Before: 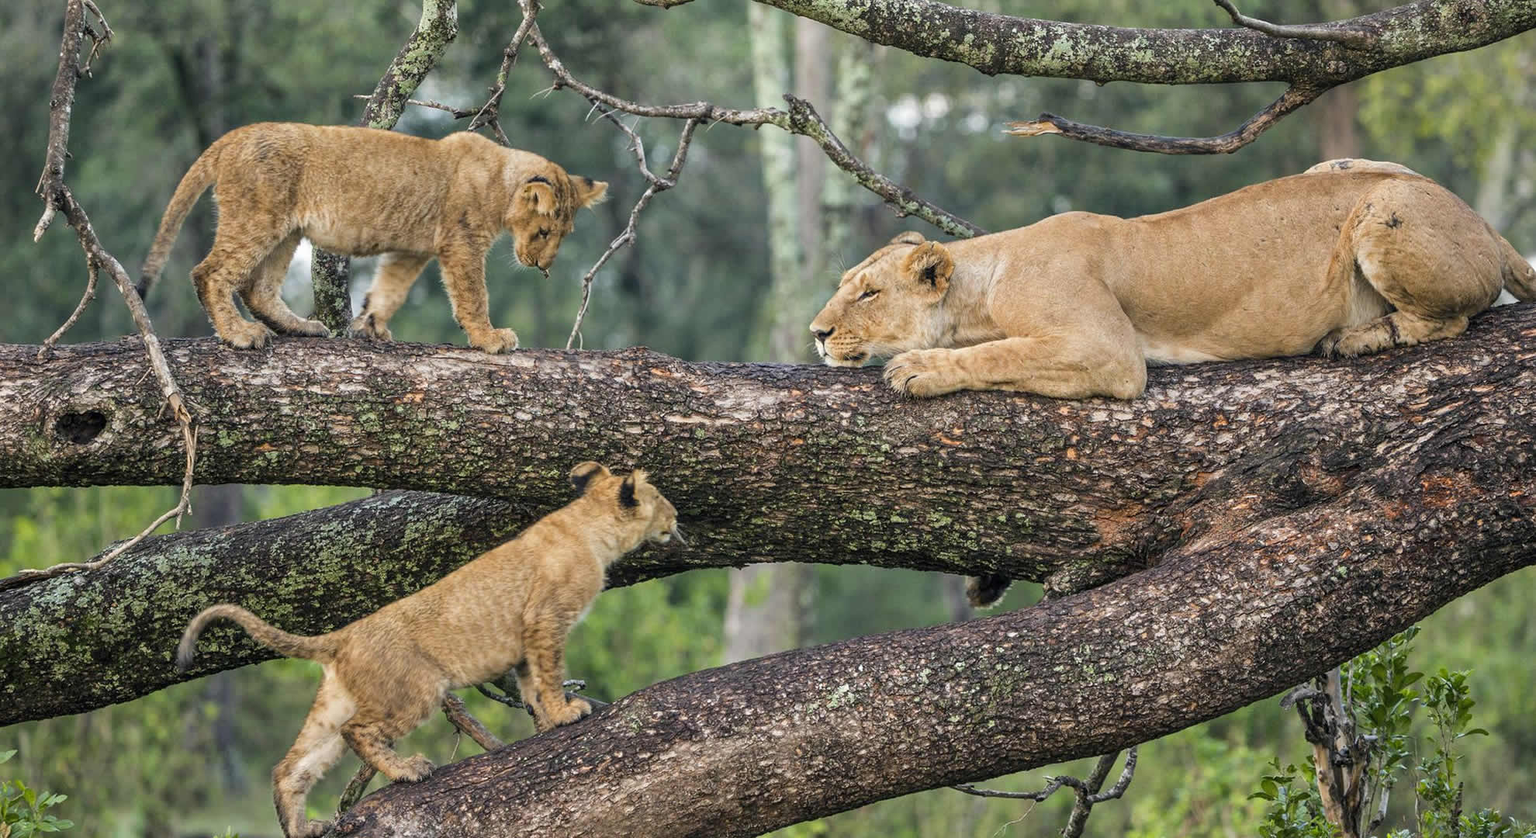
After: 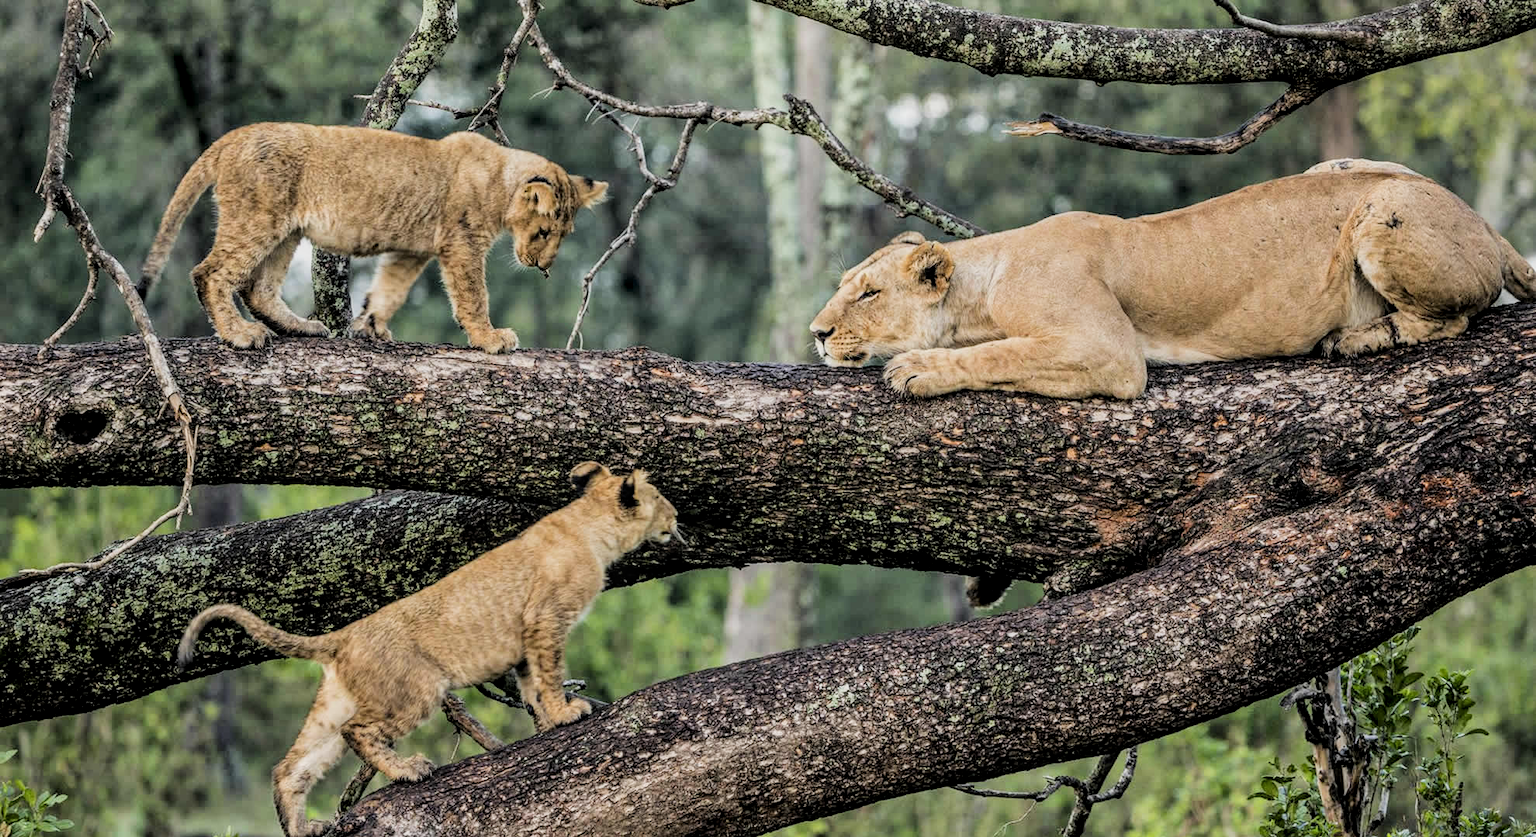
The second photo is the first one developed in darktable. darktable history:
local contrast: on, module defaults
filmic rgb: black relative exposure -5.08 EV, white relative exposure 3.99 EV, hardness 2.88, contrast 1.299, highlights saturation mix -29.99%
